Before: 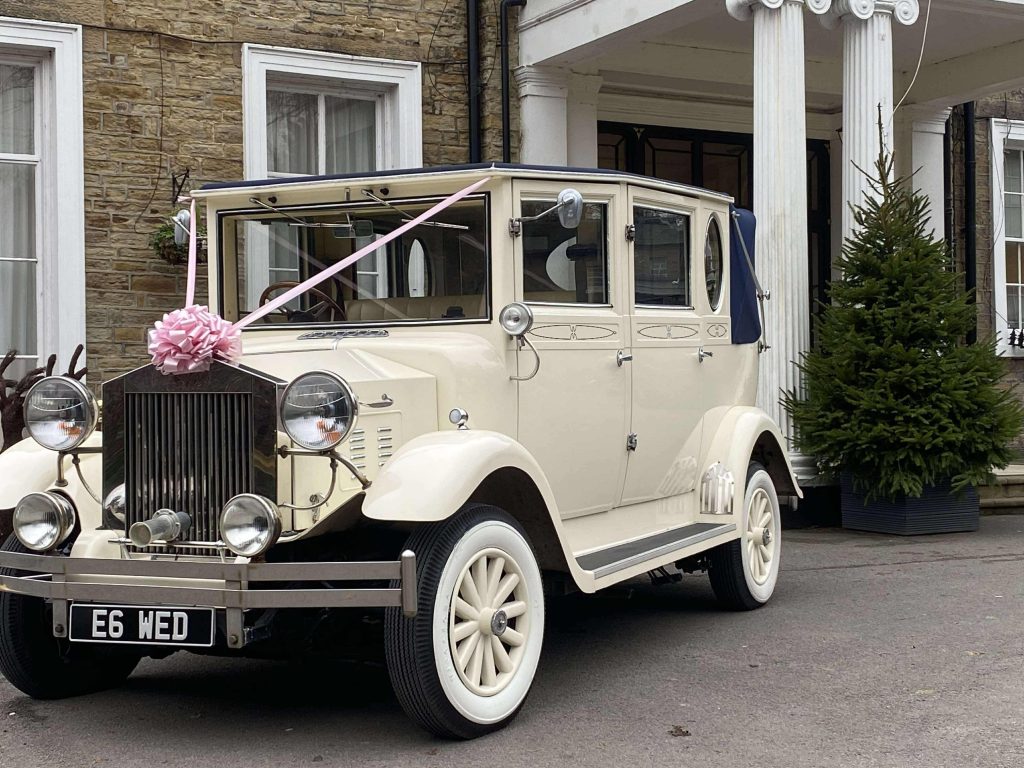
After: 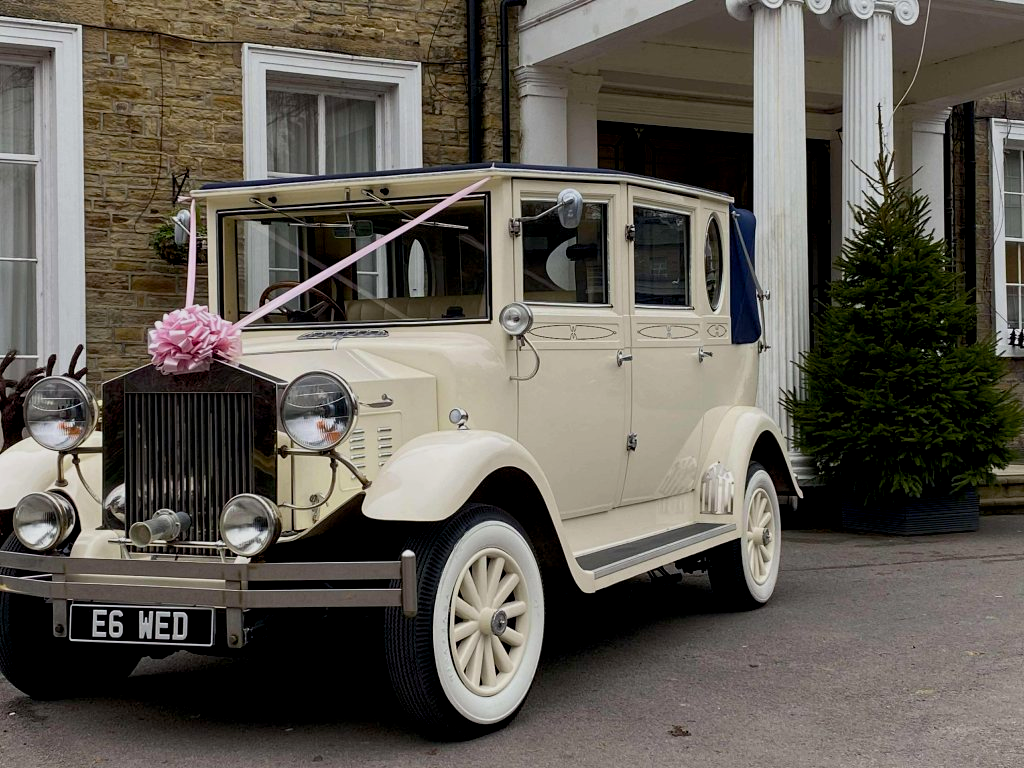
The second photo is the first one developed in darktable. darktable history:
color balance rgb: shadows fall-off 102.628%, perceptual saturation grading › global saturation 25.739%, mask middle-gray fulcrum 22.909%, global vibrance 4.748%, contrast 3.275%
exposure: black level correction 0.011, exposure -0.478 EV, compensate exposure bias true, compensate highlight preservation false
